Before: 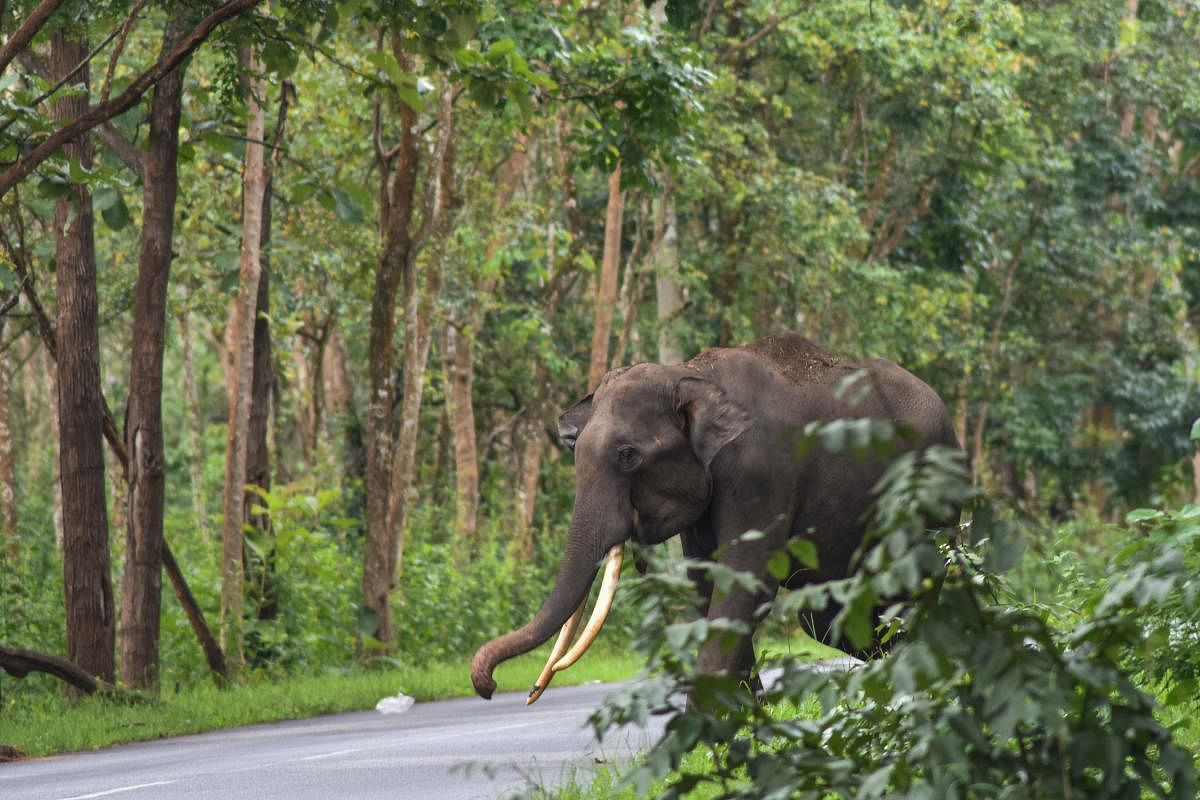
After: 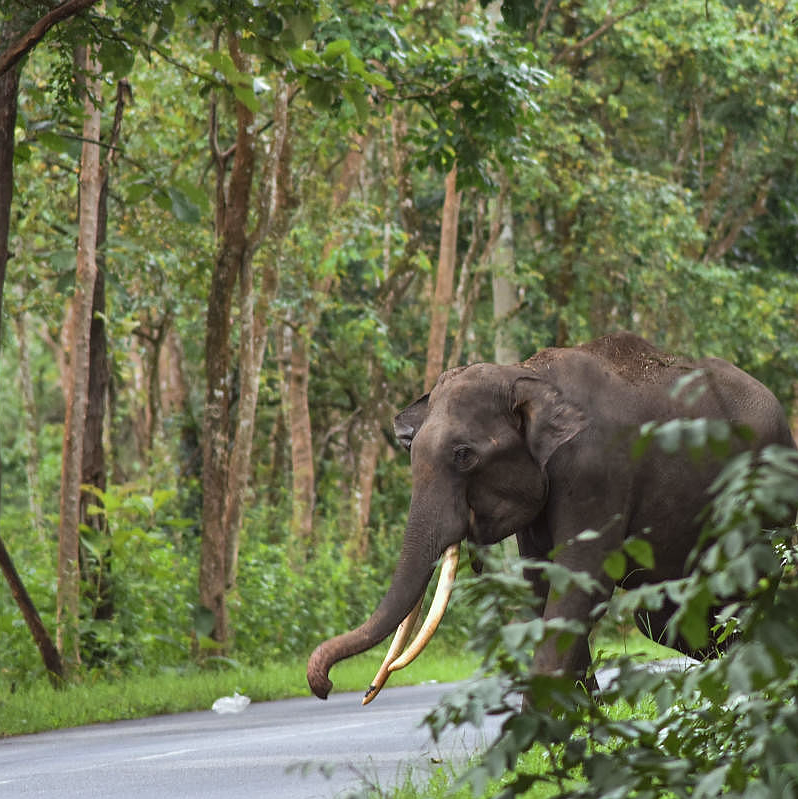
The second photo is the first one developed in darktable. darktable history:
color correction: highlights a* -2.76, highlights b* -2.1, shadows a* 2.19, shadows b* 3.03
sharpen: radius 0.998
crop and rotate: left 13.726%, right 19.694%
